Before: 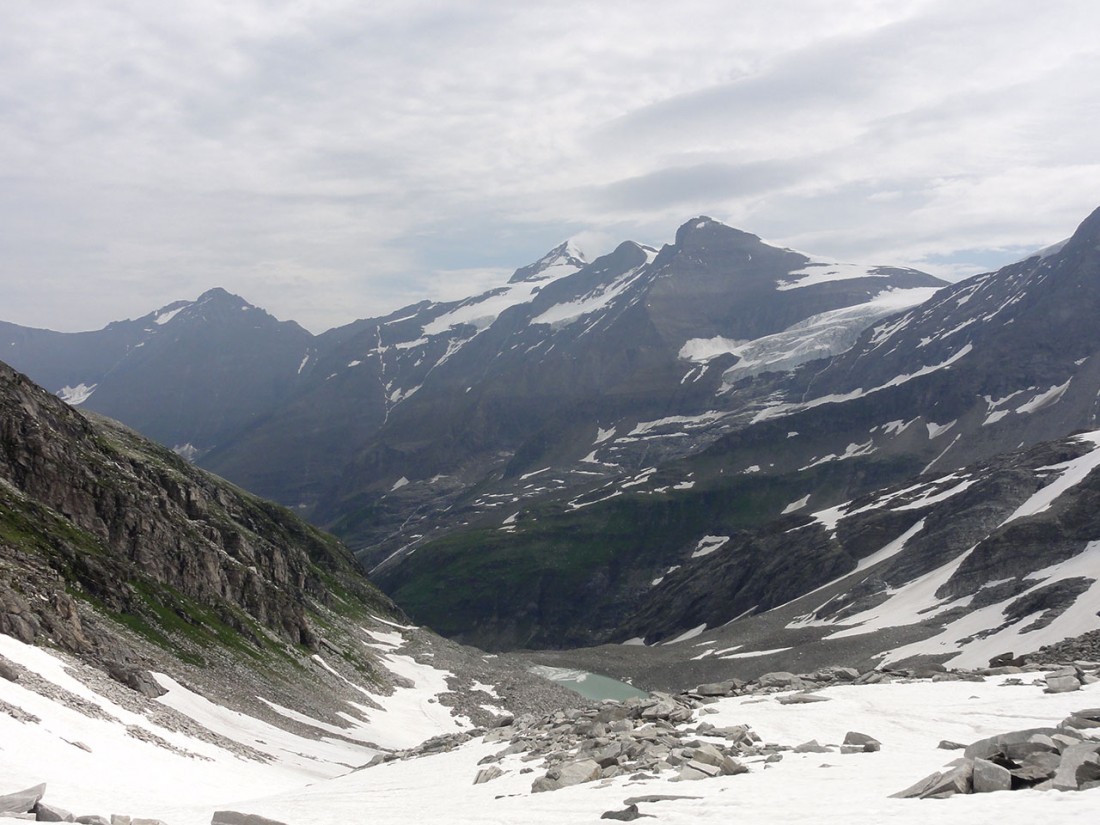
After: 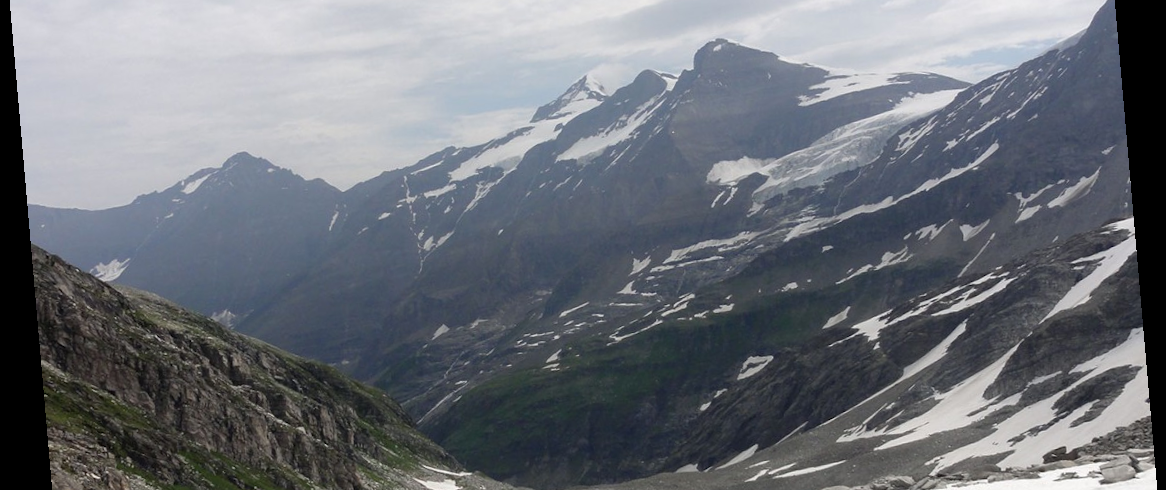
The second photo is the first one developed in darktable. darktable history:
crop and rotate: top 23.043%, bottom 23.437%
rotate and perspective: rotation -4.98°, automatic cropping off
